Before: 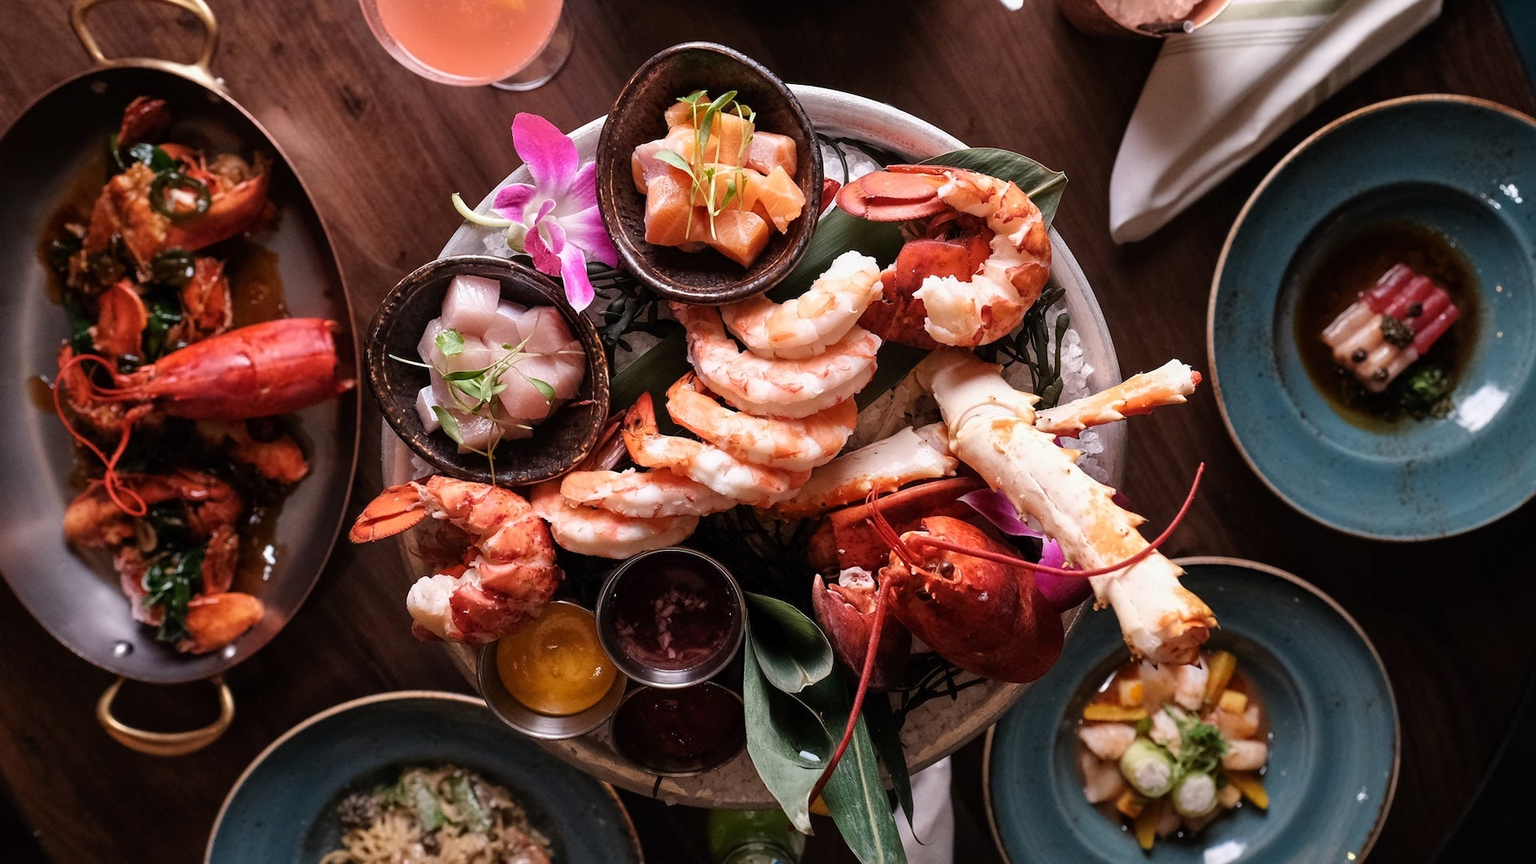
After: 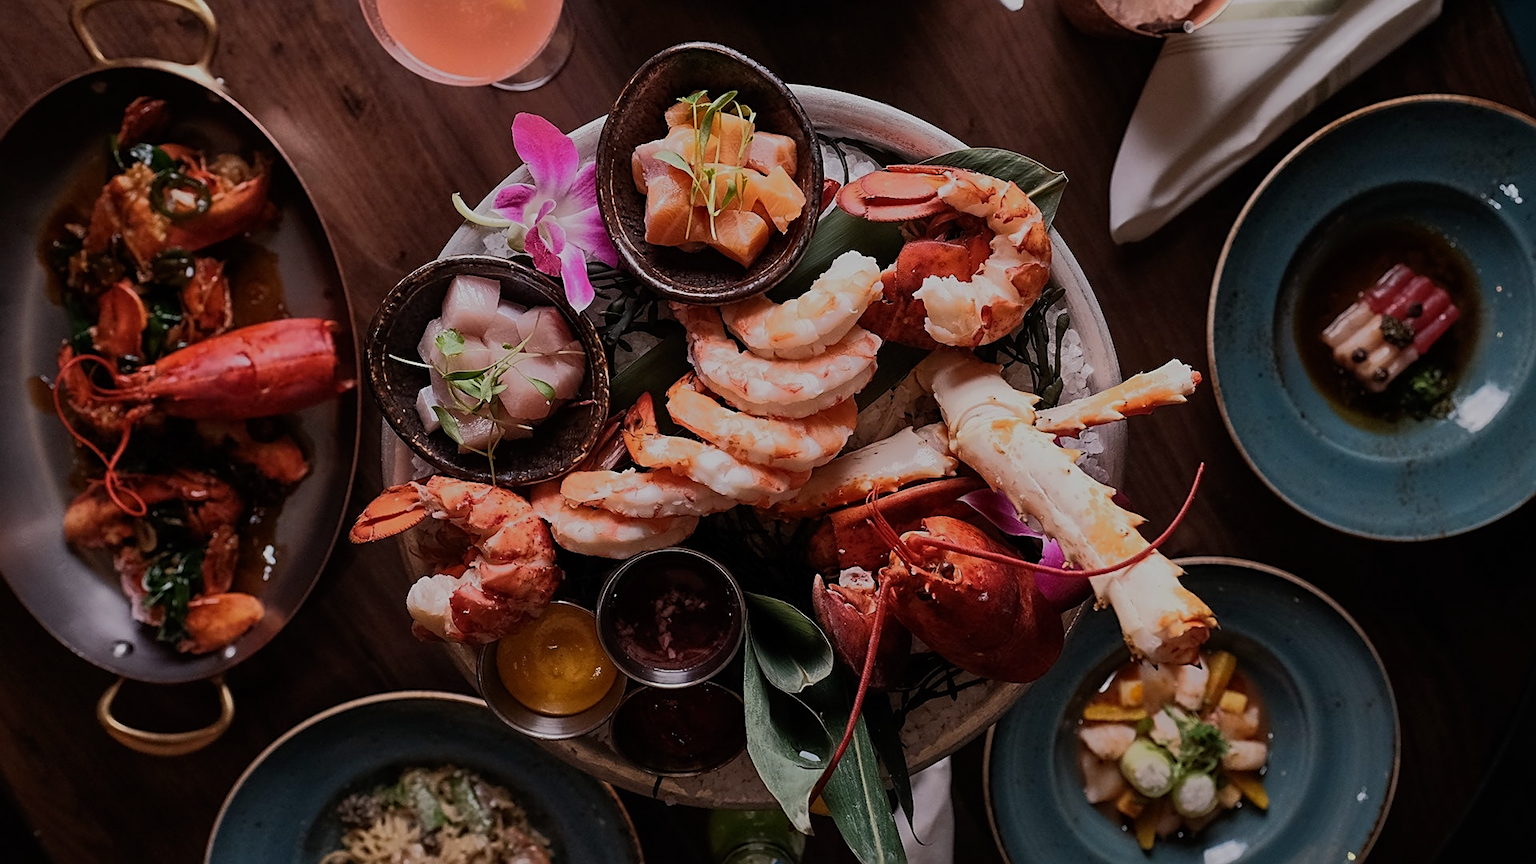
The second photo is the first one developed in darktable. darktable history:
exposure: exposure 1 EV, compensate highlight preservation false
sharpen: on, module defaults
tone equalizer: -8 EV -1.99 EV, -7 EV -1.97 EV, -6 EV -1.97 EV, -5 EV -1.97 EV, -4 EV -1.96 EV, -3 EV -1.99 EV, -2 EV -1.99 EV, -1 EV -1.63 EV, +0 EV -1.99 EV, edges refinement/feathering 500, mask exposure compensation -1.26 EV, preserve details no
